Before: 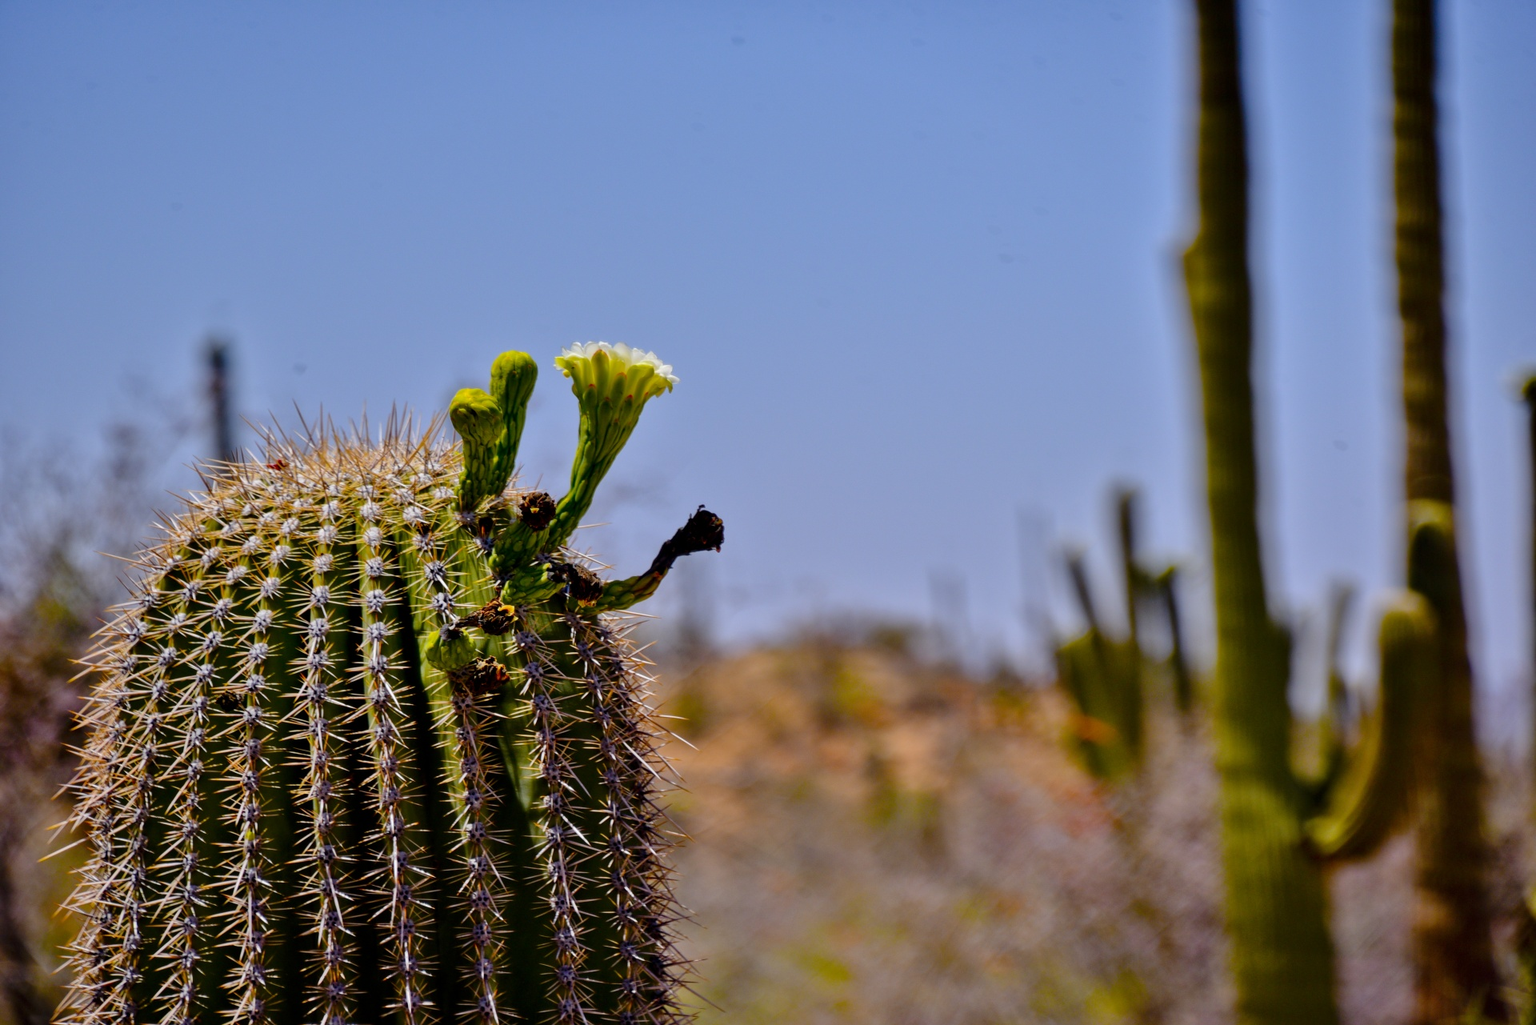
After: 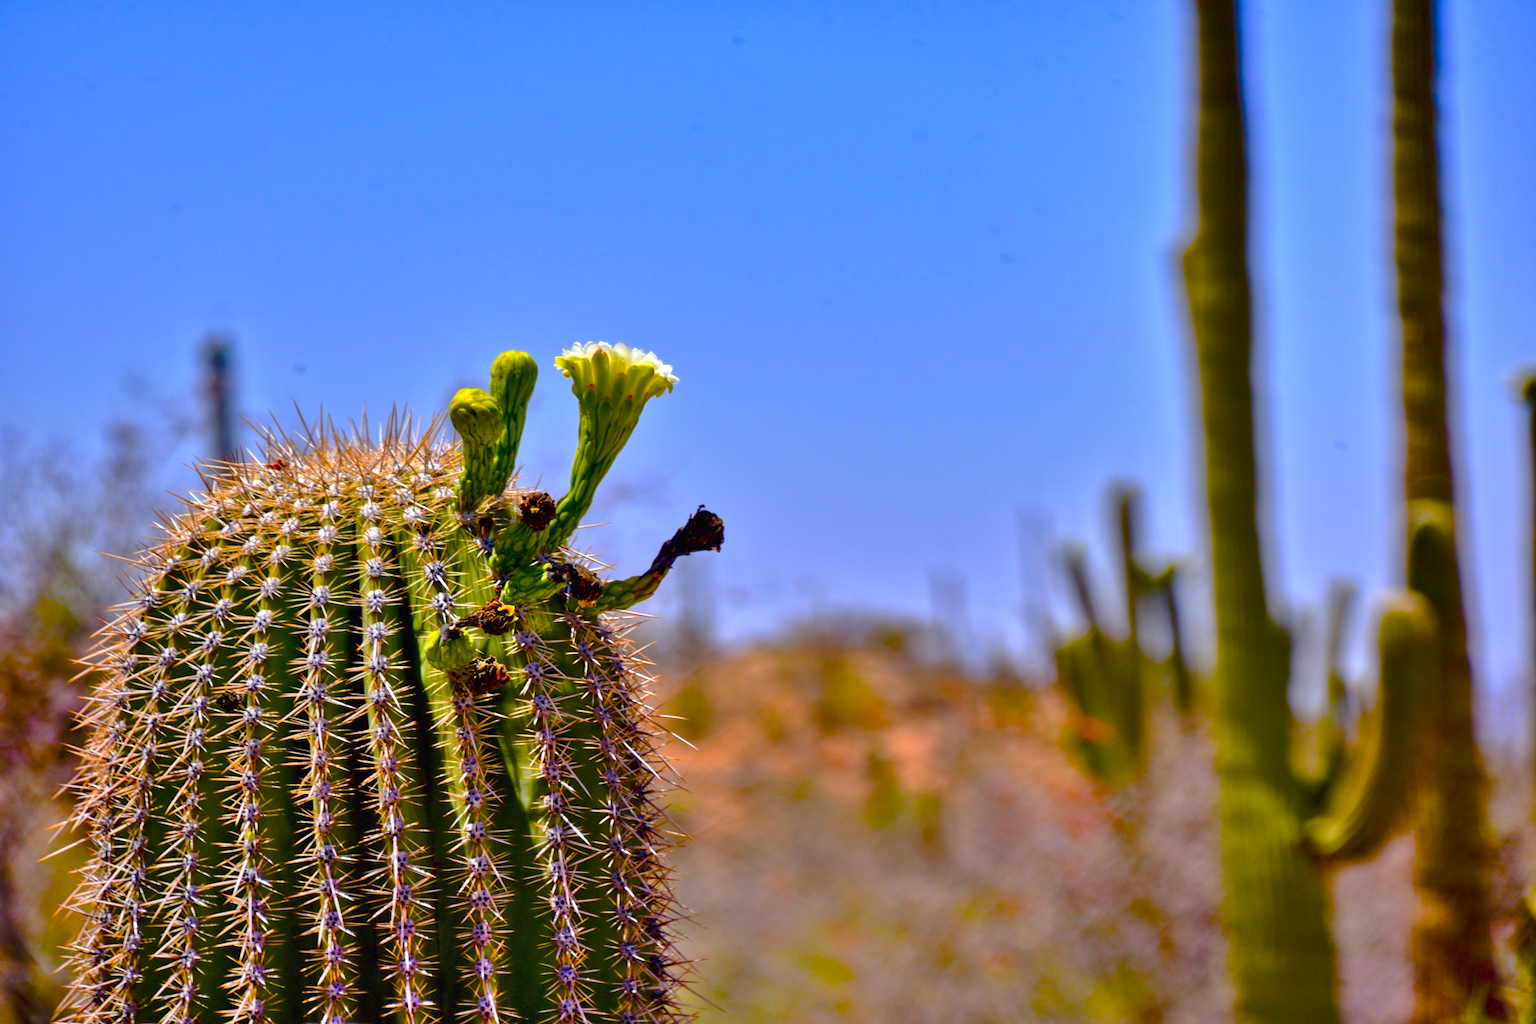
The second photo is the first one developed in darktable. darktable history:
color balance rgb: linear chroma grading › global chroma 18.798%, perceptual saturation grading › global saturation 25.136%, perceptual saturation grading › highlights -50.444%, perceptual saturation grading › shadows 30.736%, perceptual brilliance grading › highlights 7.36%, perceptual brilliance grading › mid-tones 4.432%, perceptual brilliance grading › shadows 2.411%, global vibrance 23.82%, contrast -24.387%
exposure: black level correction 0, exposure 1.001 EV, compensate highlight preservation false
shadows and highlights: shadows 60.53, highlights -60.13, soften with gaussian
color zones: curves: ch0 [(0.25, 0.5) (0.463, 0.627) (0.484, 0.637) (0.75, 0.5)]
base curve: curves: ch0 [(0, 0) (0.595, 0.418) (1, 1)], preserve colors none
